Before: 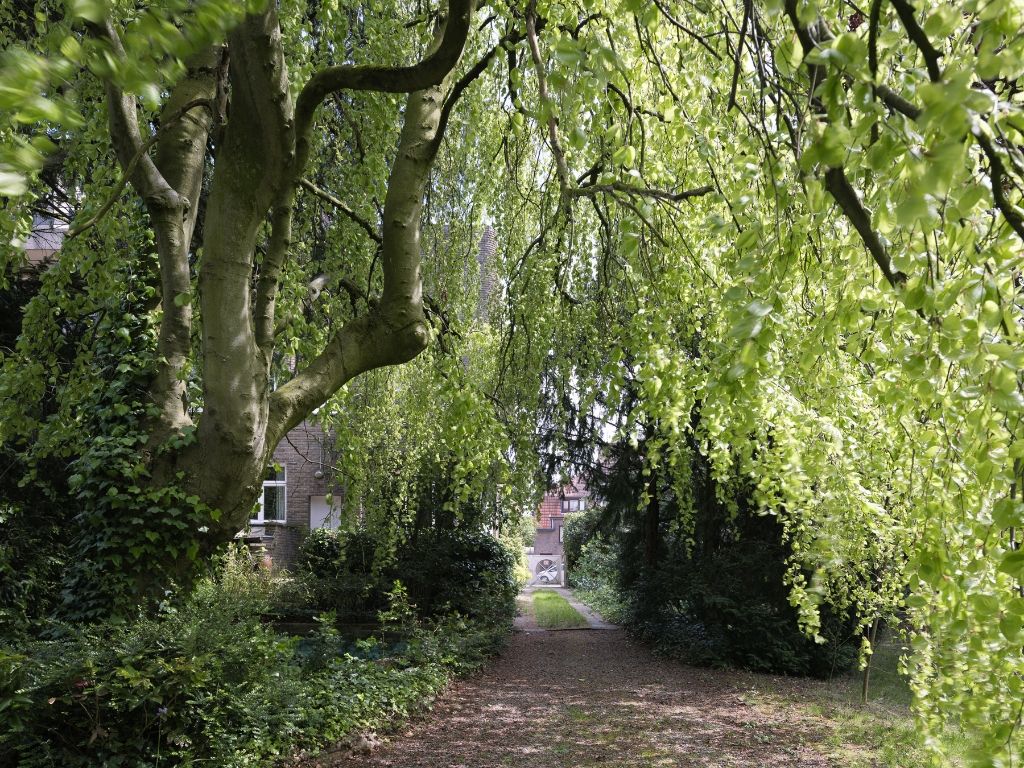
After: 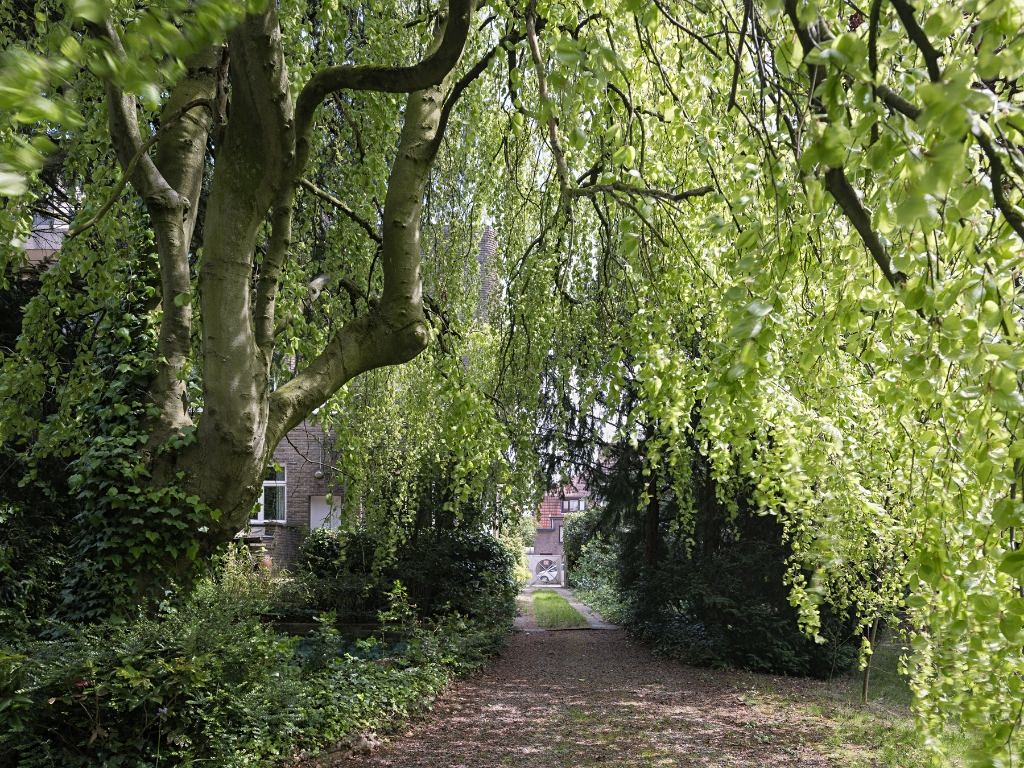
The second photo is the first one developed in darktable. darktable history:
local contrast: detail 110%
sharpen: amount 0.2
